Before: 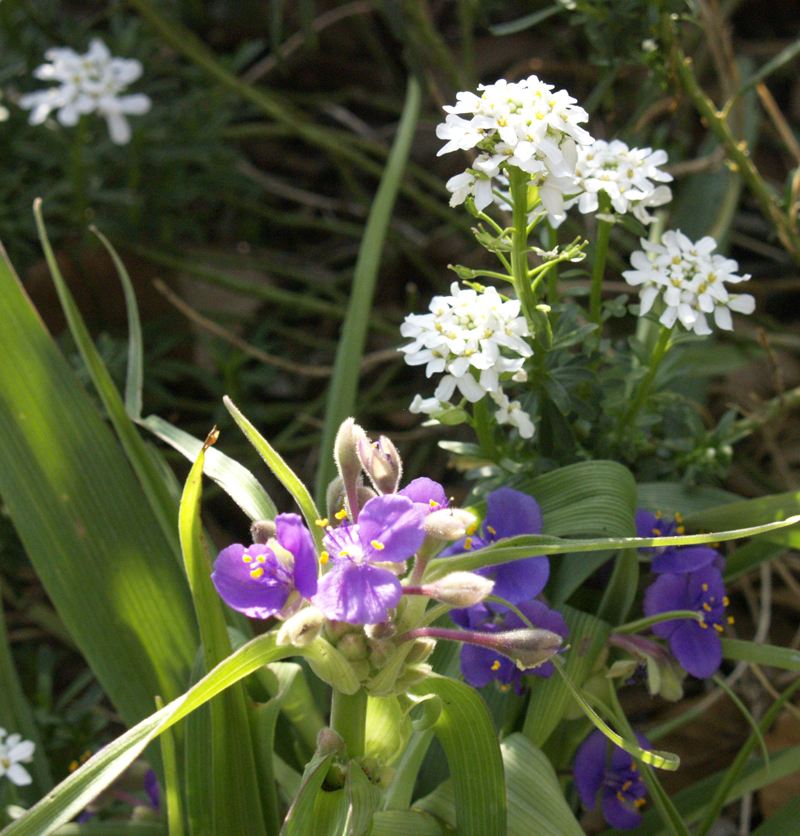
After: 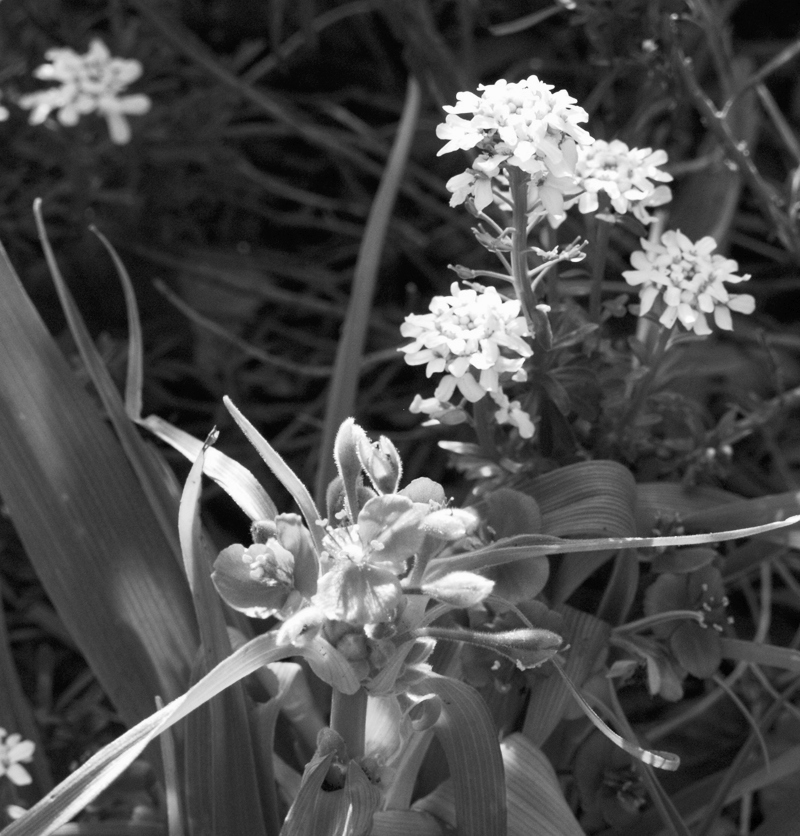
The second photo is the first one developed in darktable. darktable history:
tone curve: curves: ch0 [(0, 0) (0.003, 0.014) (0.011, 0.019) (0.025, 0.028) (0.044, 0.044) (0.069, 0.069) (0.1, 0.1) (0.136, 0.131) (0.177, 0.168) (0.224, 0.206) (0.277, 0.255) (0.335, 0.309) (0.399, 0.374) (0.468, 0.452) (0.543, 0.535) (0.623, 0.623) (0.709, 0.72) (0.801, 0.815) (0.898, 0.898) (1, 1)], preserve colors none
color look up table: target L [93.4, 88.47, 84.2, 87.05, 87.05, 69.24, 68.87, 49.64, 45.36, 42.37, 22.62, 200.82, 82.76, 77.71, 70.73, 61.7, 62.46, 53.09, 54.76, 51.62, 46.43, 38.8, 37.41, 34.03, 14.2, 13.71, 12.25, 95.84, 85.63, 73.19, 63.98, 64.48, 59.66, 48.57, 44.82, 42.78, 47.24, 25.32, 10.27, 18.94, 8.757, 93.75, 87.76, 81.69, 68.49, 69.61, 45.63, 42.1, 20.79], target a [0 ×7, -0.001, 0.001, 0.001, 0 ×4, 0.001, 0, 0, 0.001, 0, 0, 0, 0.001, 0 ×5, -0.002, 0, 0.001 ×5, 0 ×12, 0.001, 0.001, 0], target b [-0.001, 0 ×6, 0.012, -0.005, -0.005, -0.001, -0.001, 0, 0, -0.006, 0, 0, -0.004, -0.001, -0.001, -0.001, -0.005, -0.004, -0.001, 0, 0, 0, 0.023, 0, -0.006, 0, -0.006, -0.006, -0.005, 0.011, -0.001, -0.001, -0.001, 0, 0.006, 0, -0.001, 0 ×4, -0.005, -0.005, 0.006], num patches 49
